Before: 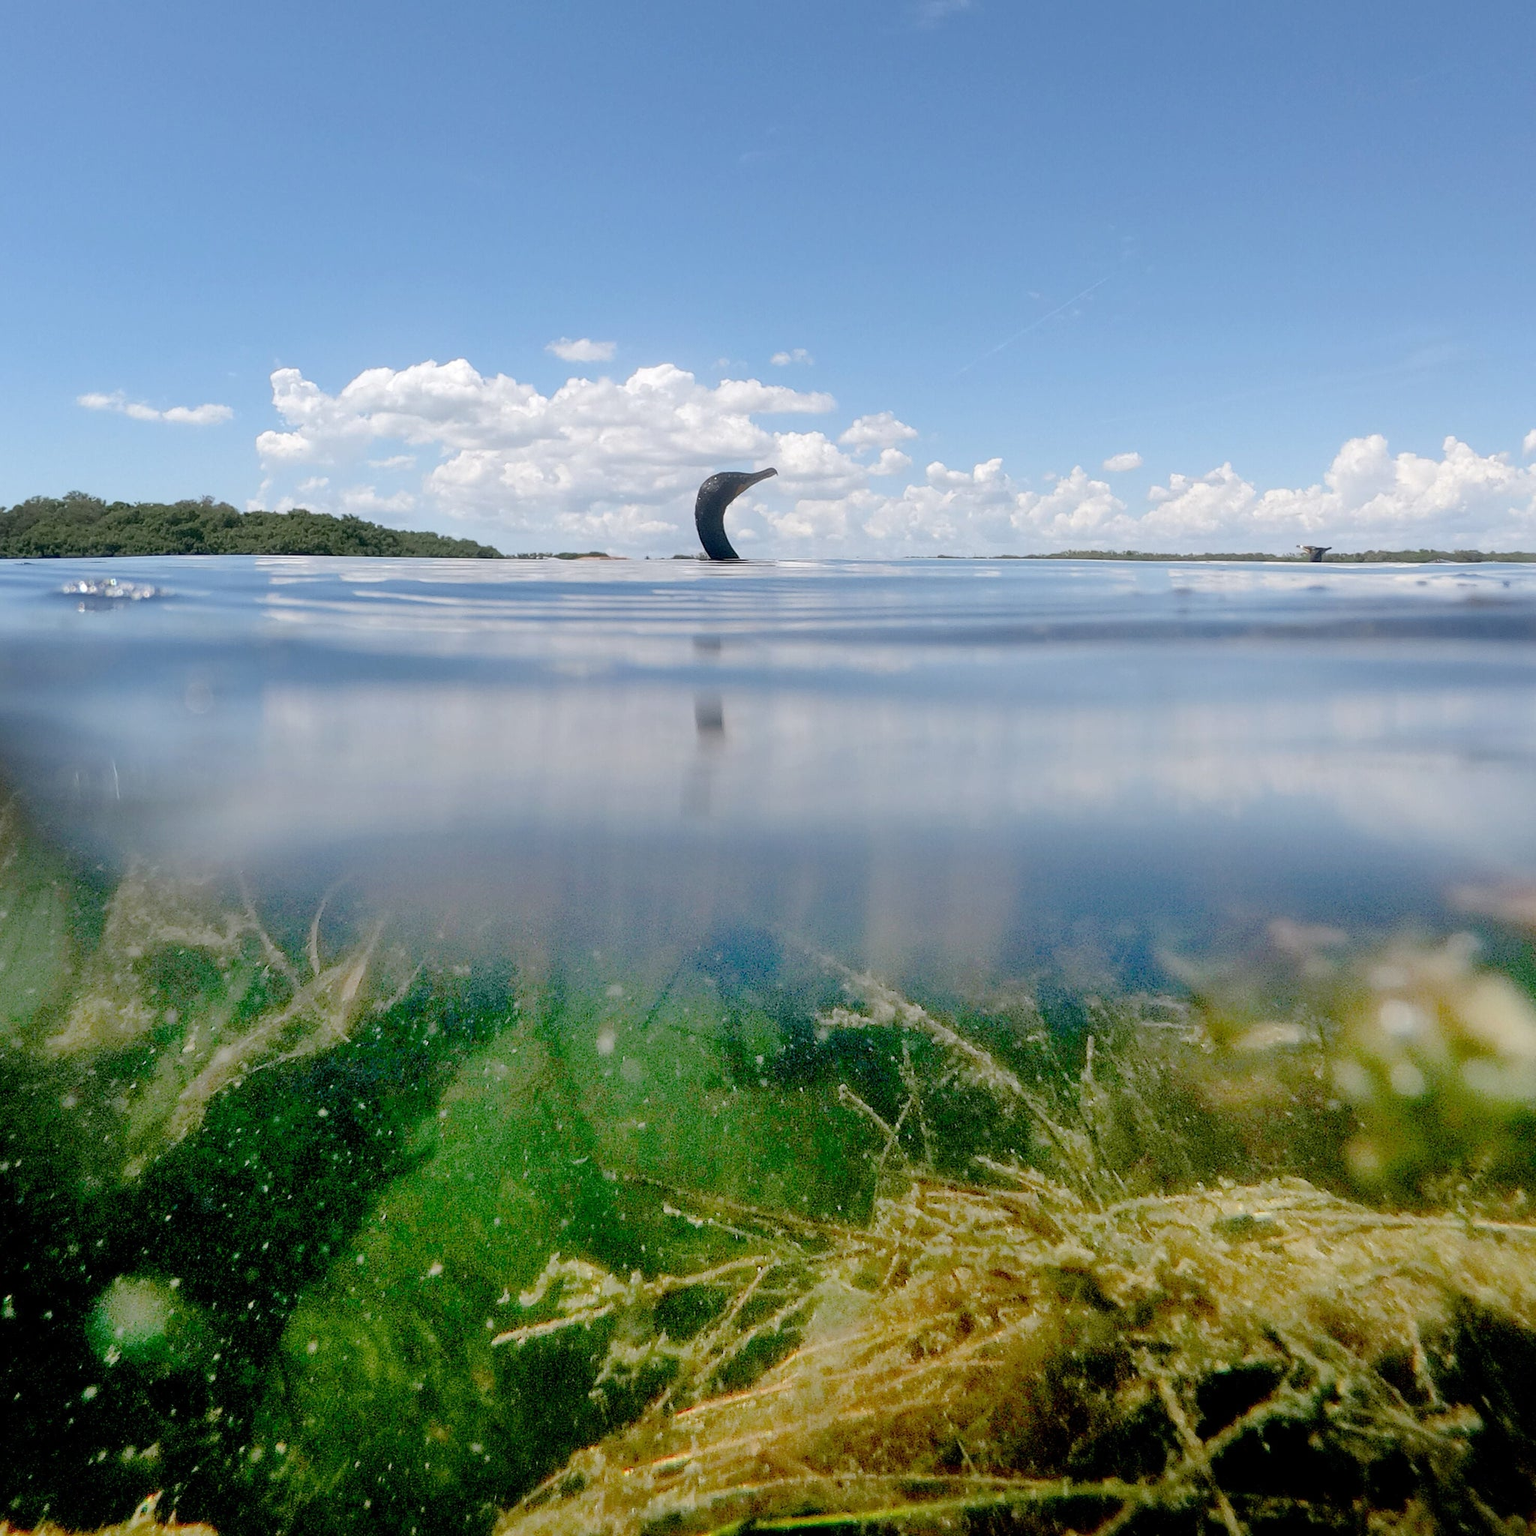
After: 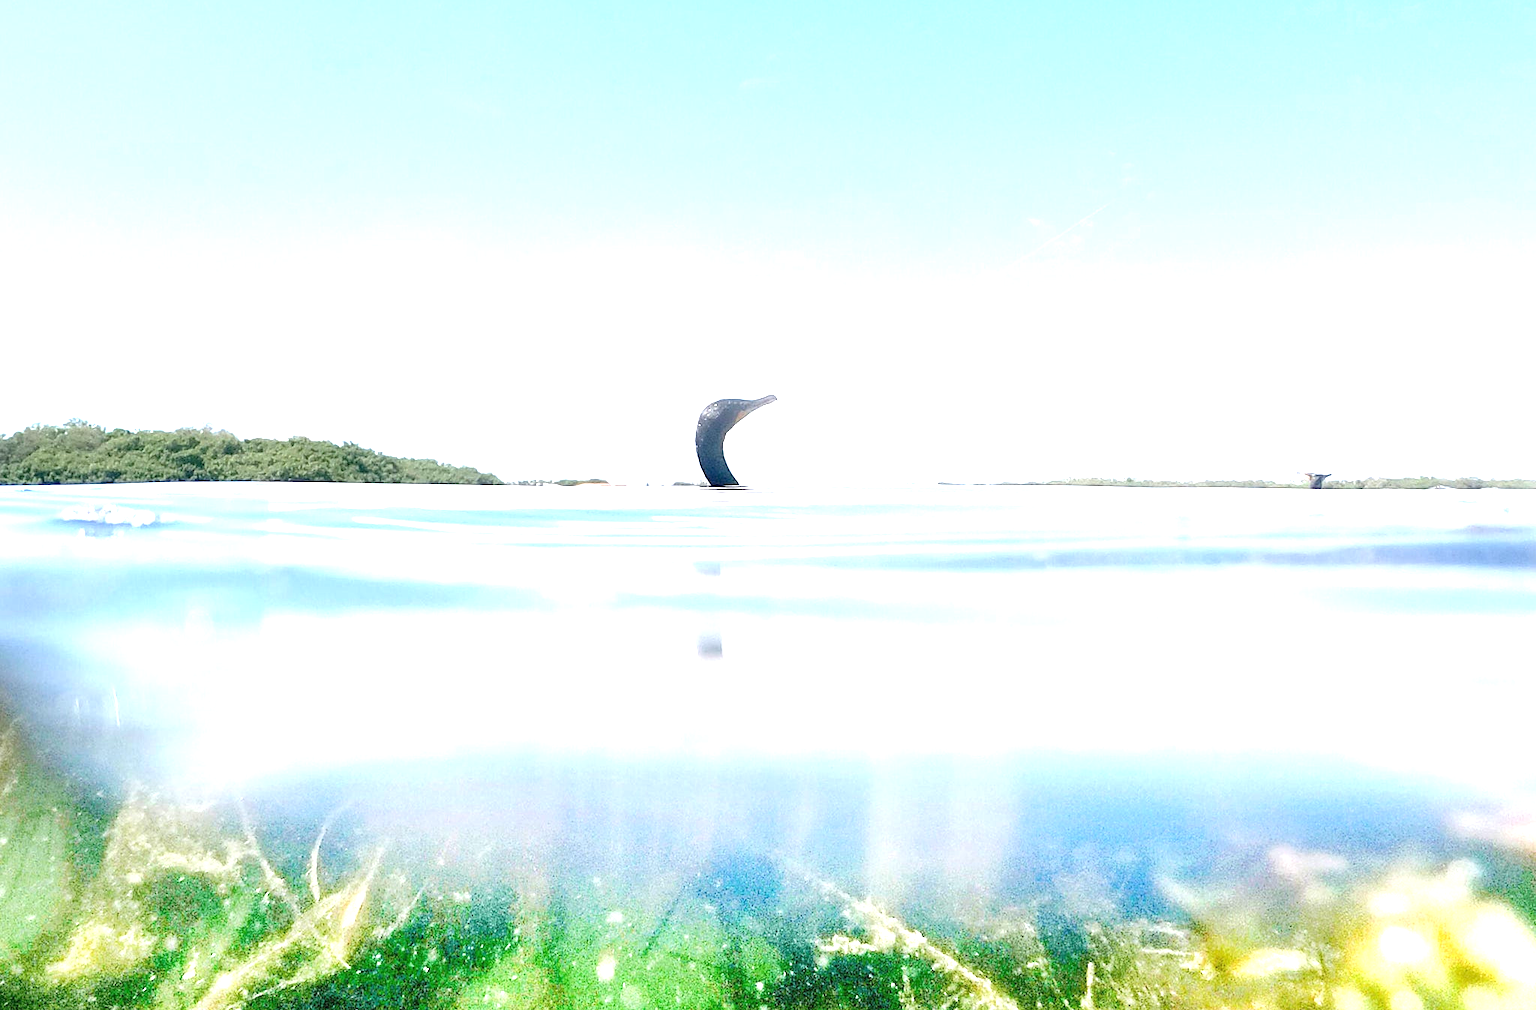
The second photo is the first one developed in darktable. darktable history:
exposure: black level correction 0, exposure 1.993 EV, compensate exposure bias true, compensate highlight preservation false
crop and rotate: top 4.805%, bottom 29.381%
